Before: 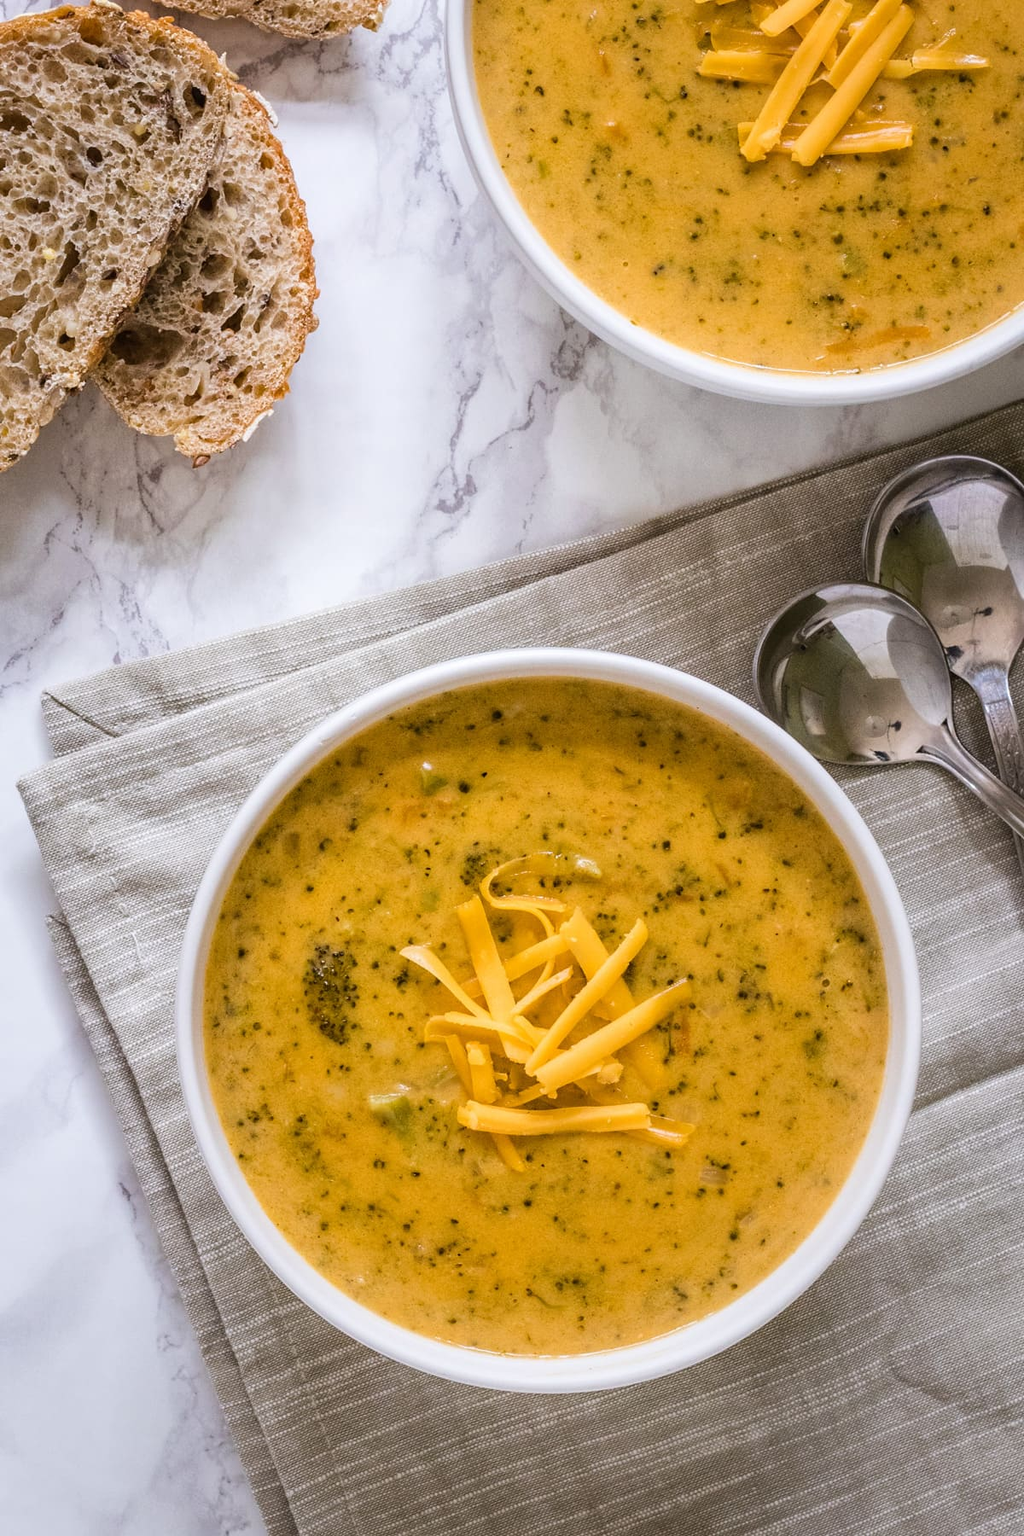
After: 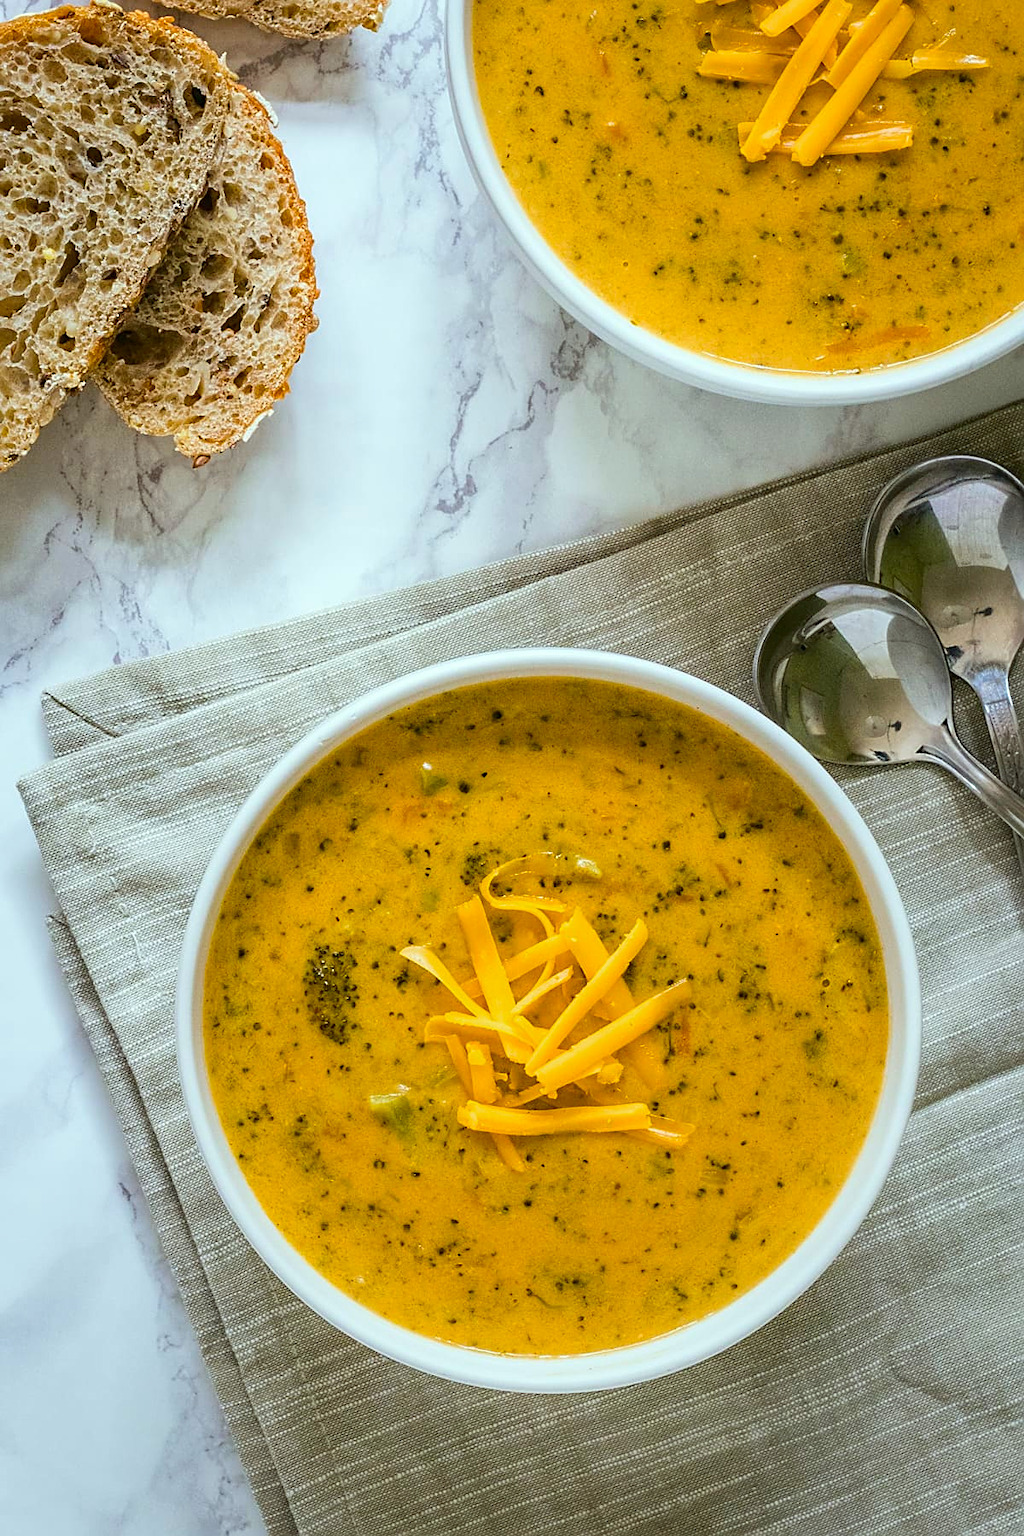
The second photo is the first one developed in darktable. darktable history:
sharpen: on, module defaults
color correction: highlights a* -7.33, highlights b* 1.26, shadows a* -3.55, saturation 1.4
